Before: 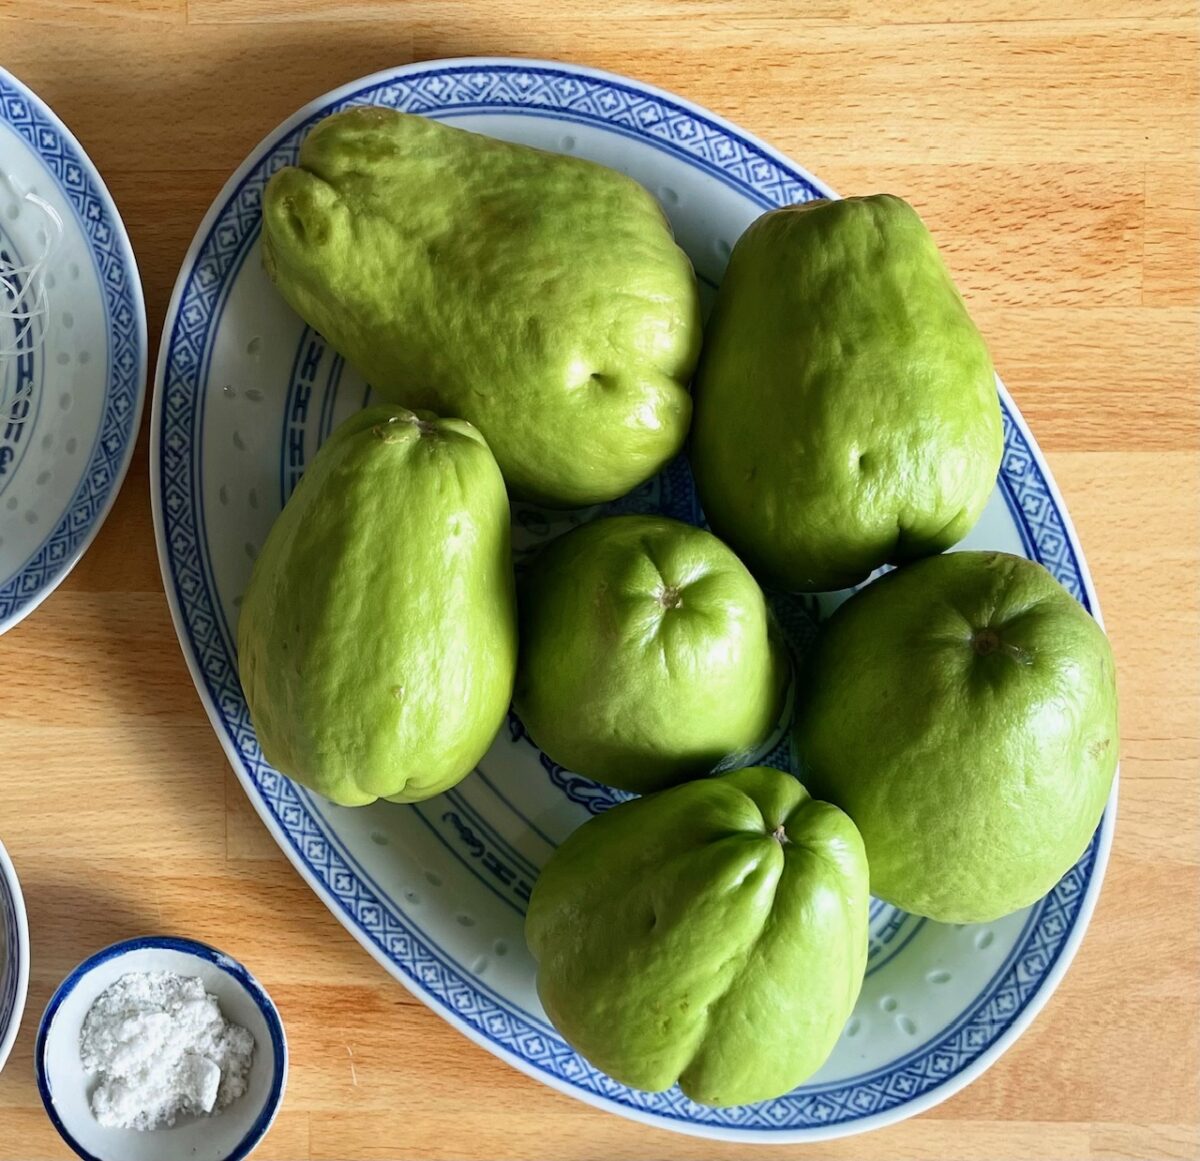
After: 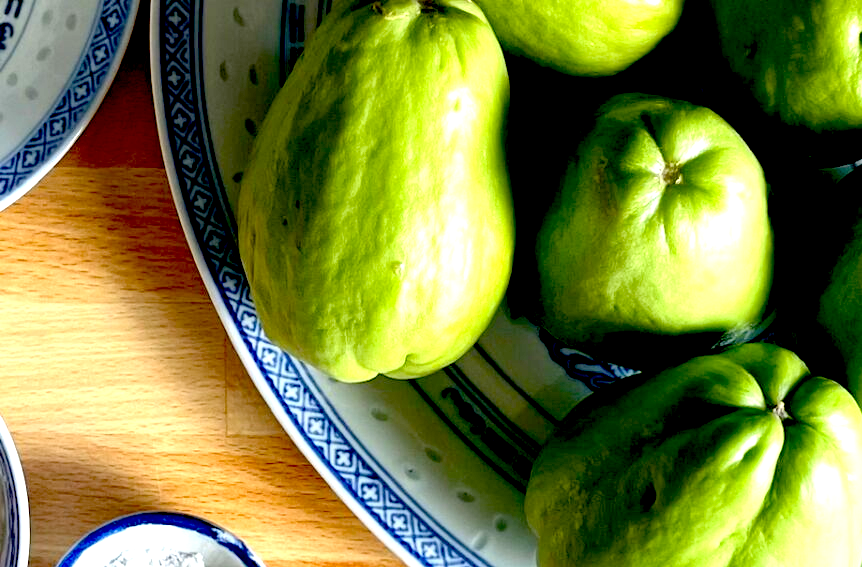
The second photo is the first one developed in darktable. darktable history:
crop: top 36.536%, right 28.139%, bottom 14.548%
exposure: black level correction 0.034, exposure 0.906 EV, compensate highlight preservation false
